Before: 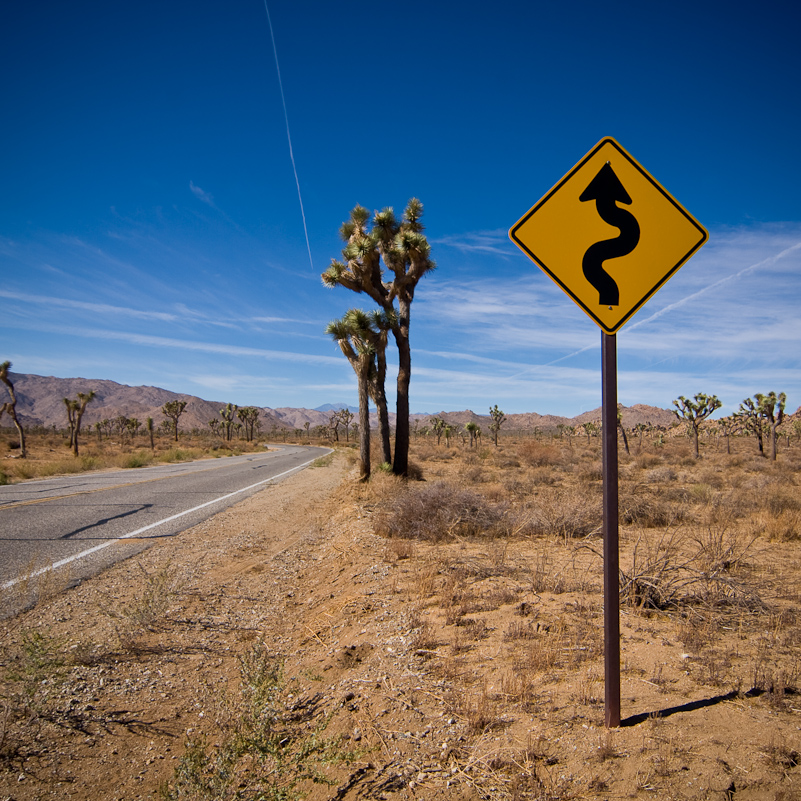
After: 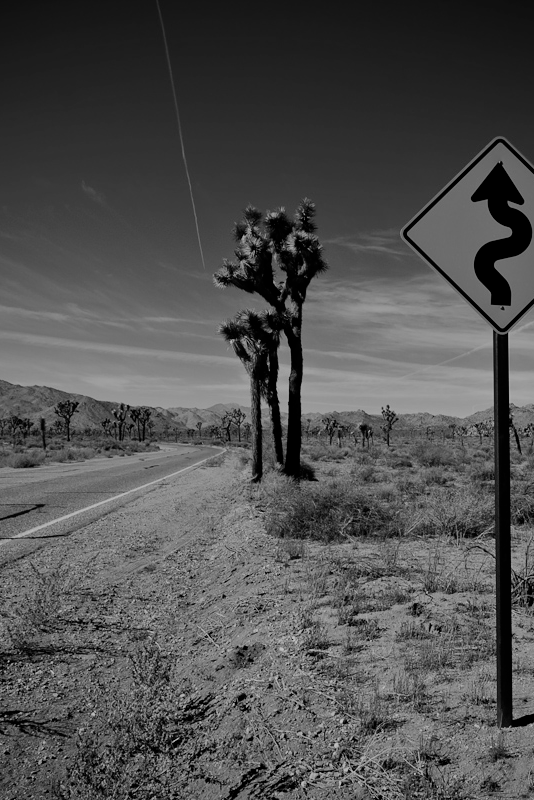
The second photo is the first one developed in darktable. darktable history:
exposure: exposure -0.582 EV, compensate highlight preservation false
crop and rotate: left 13.537%, right 19.796%
monochrome: a 16.06, b 15.48, size 1
filmic rgb: black relative exposure -5 EV, white relative exposure 3.5 EV, hardness 3.19, contrast 1.2, highlights saturation mix -50%
